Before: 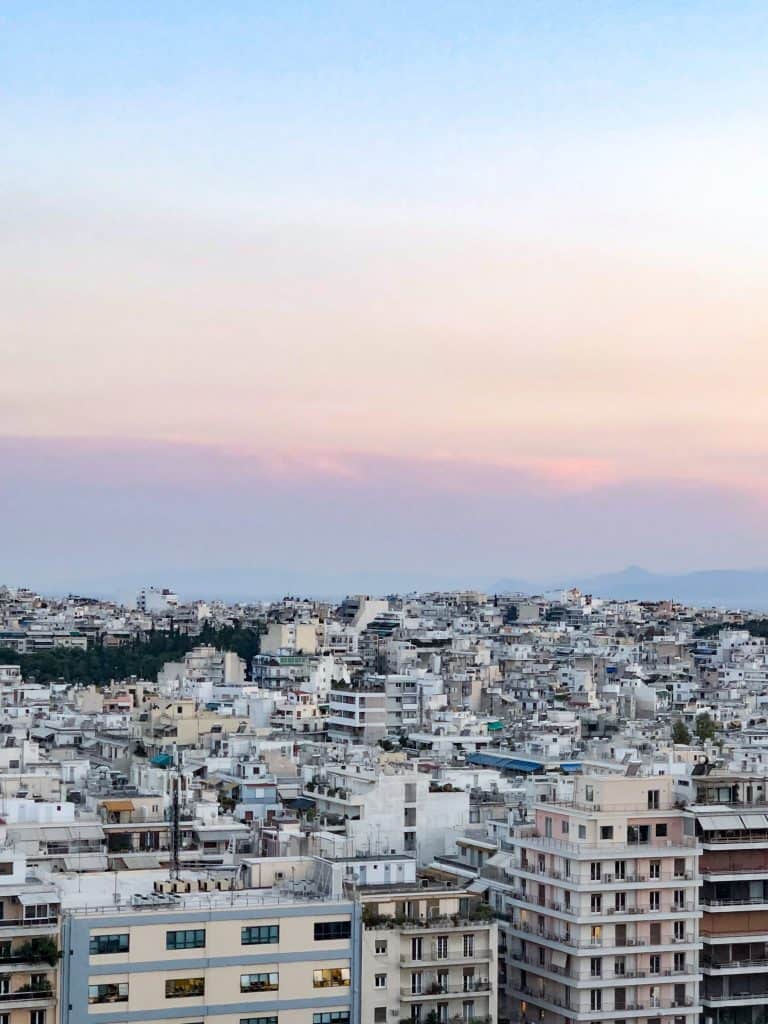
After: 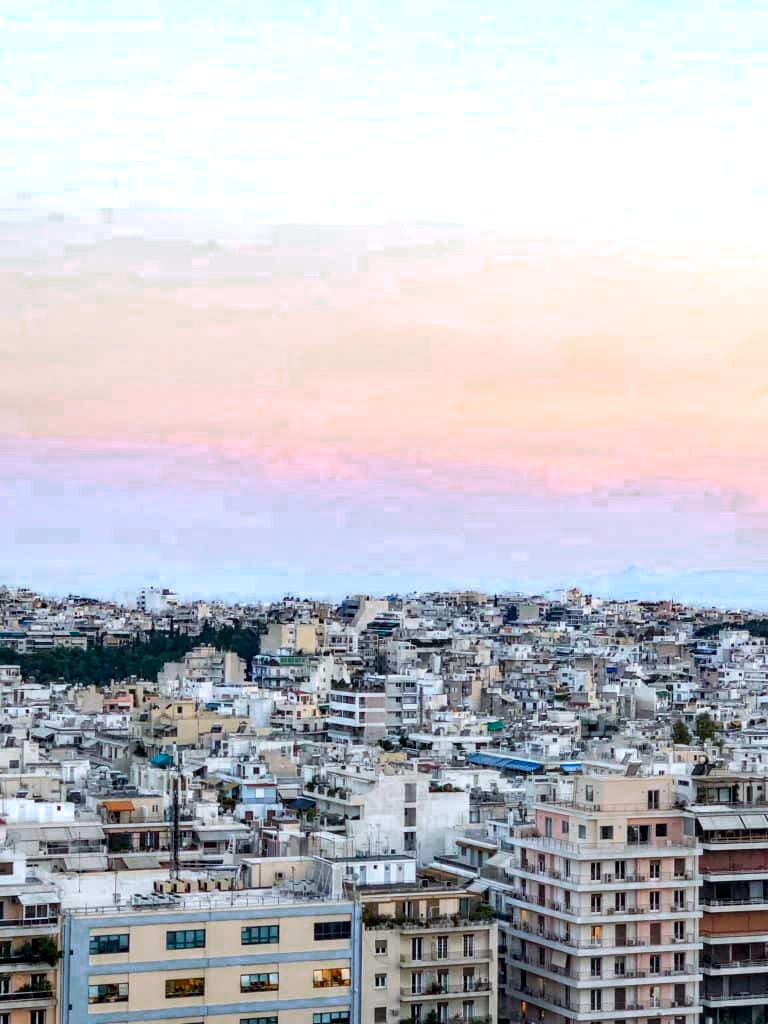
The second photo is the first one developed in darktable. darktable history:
local contrast: detail 130%
exposure: compensate highlight preservation false
color zones: curves: ch0 [(0.473, 0.374) (0.742, 0.784)]; ch1 [(0.354, 0.737) (0.742, 0.705)]; ch2 [(0.318, 0.421) (0.758, 0.532)], mix 18.62%
